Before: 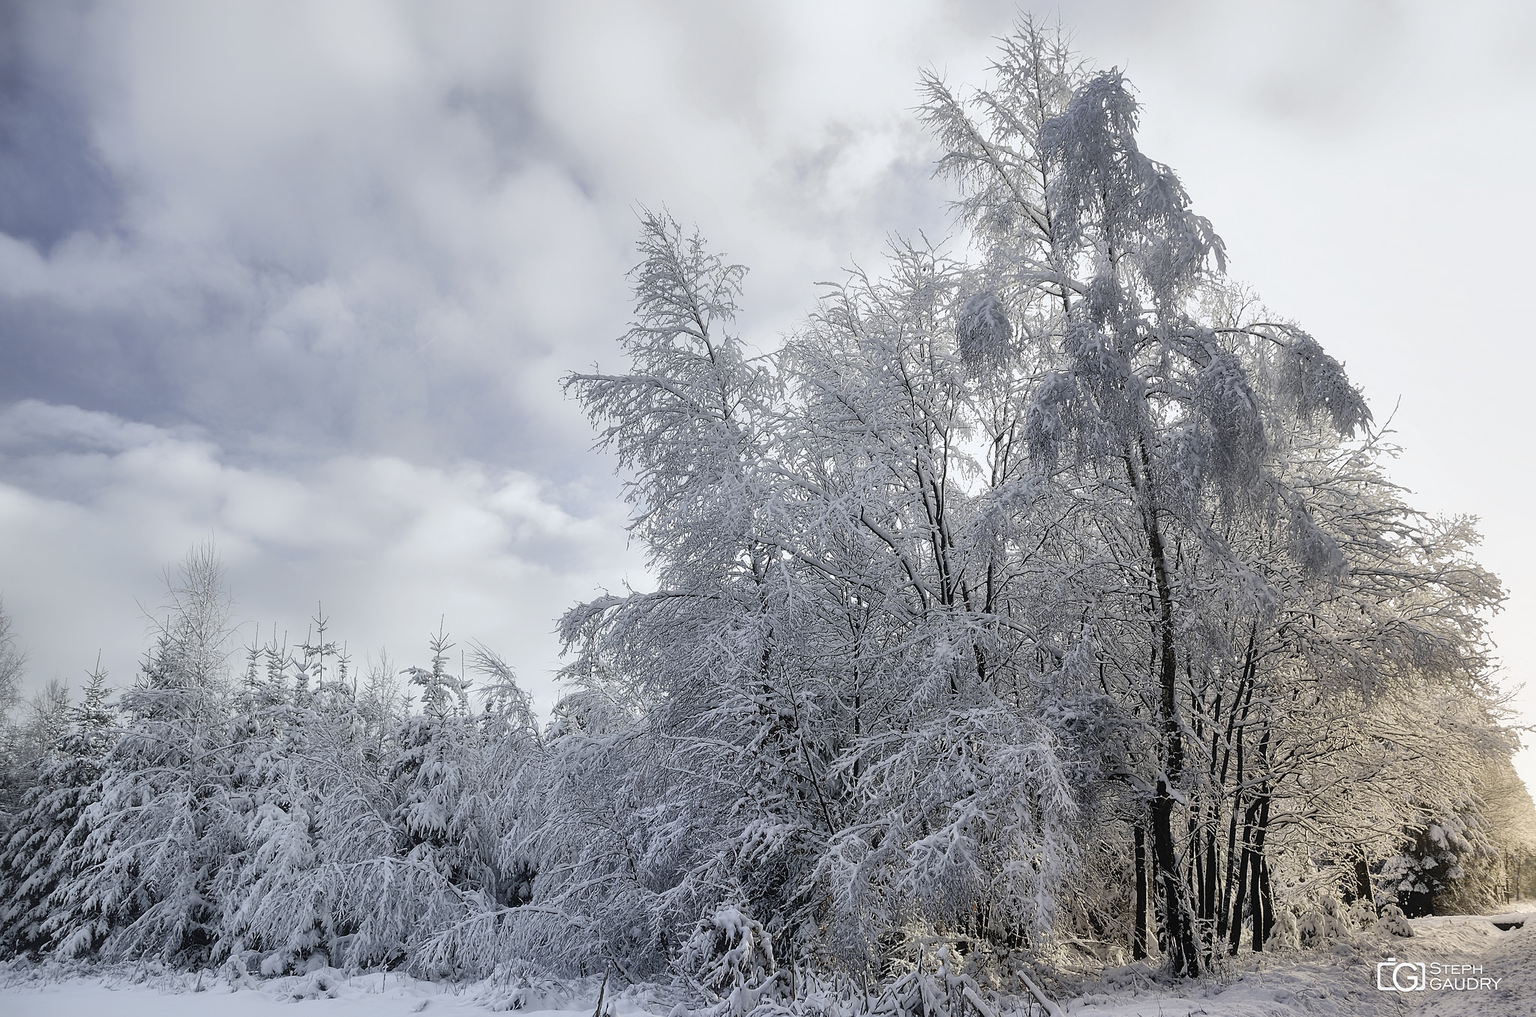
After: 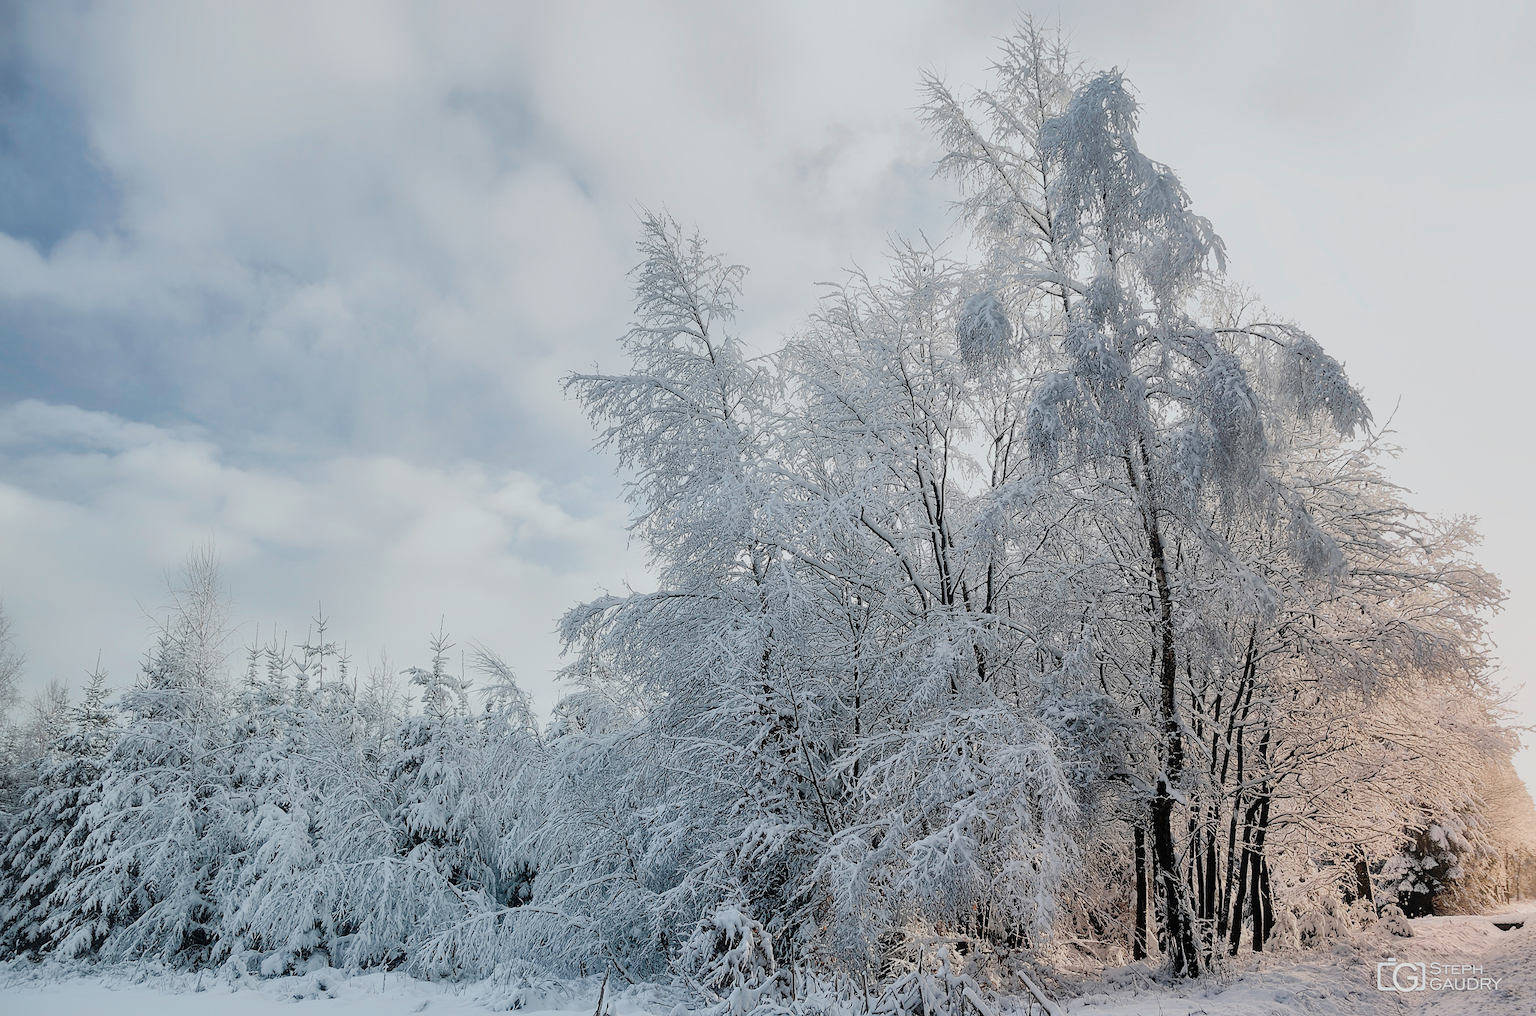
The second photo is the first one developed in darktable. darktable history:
crop: bottom 0.071%
tone equalizer: on, module defaults
filmic rgb: hardness 4.17
